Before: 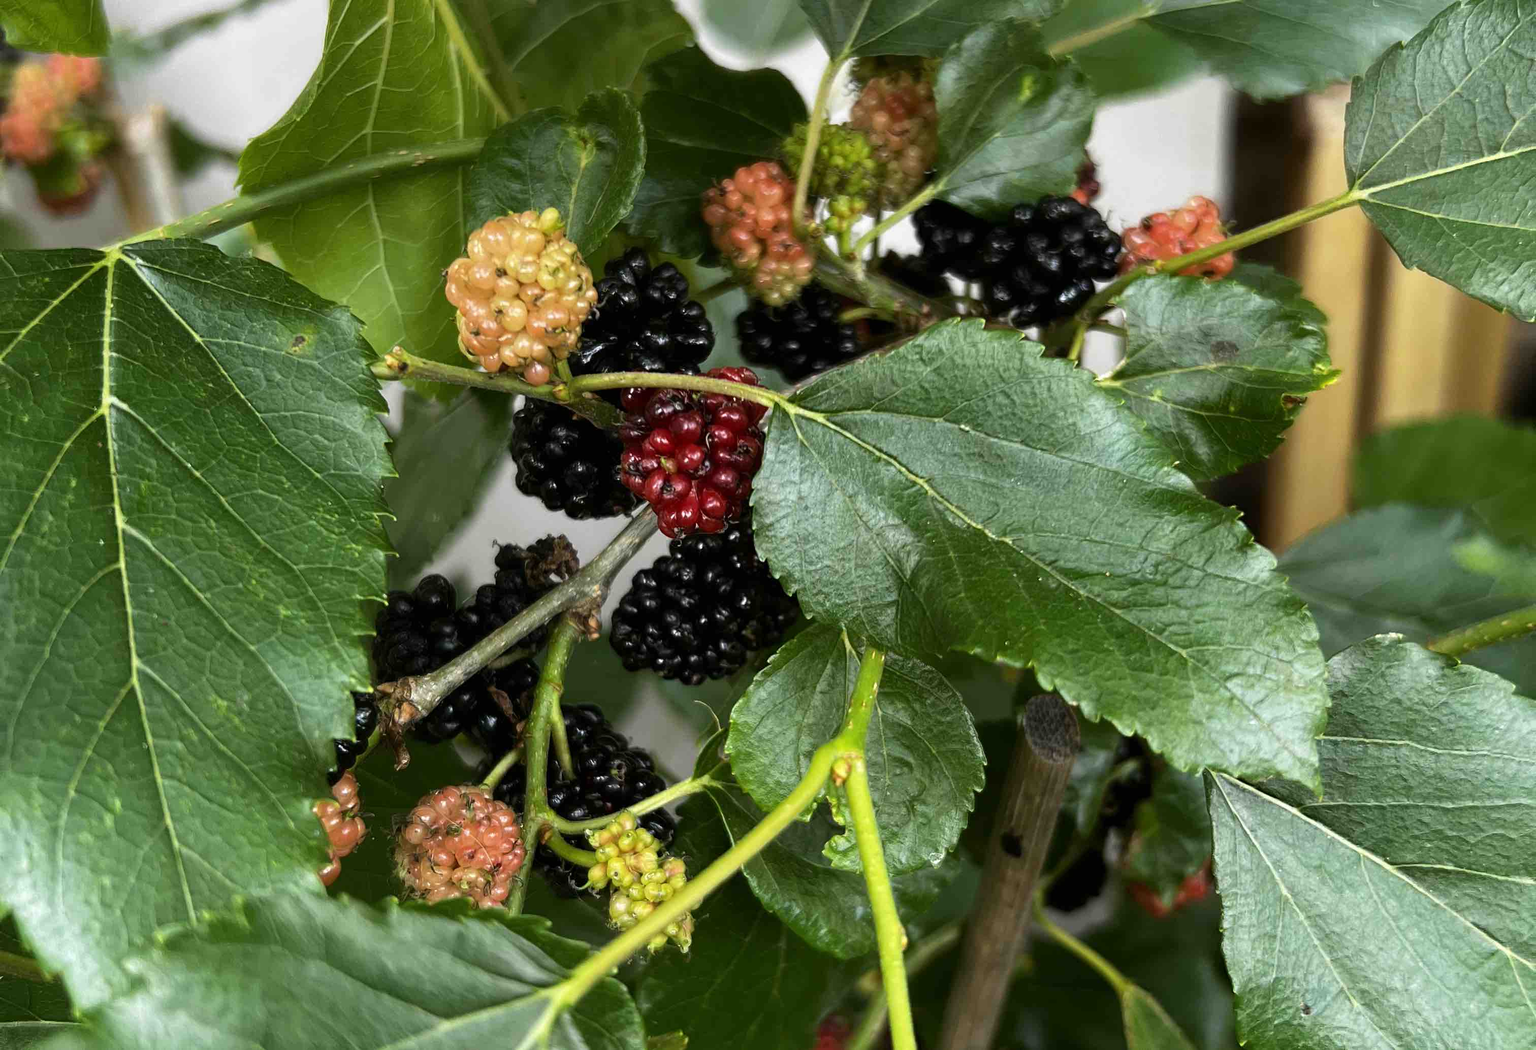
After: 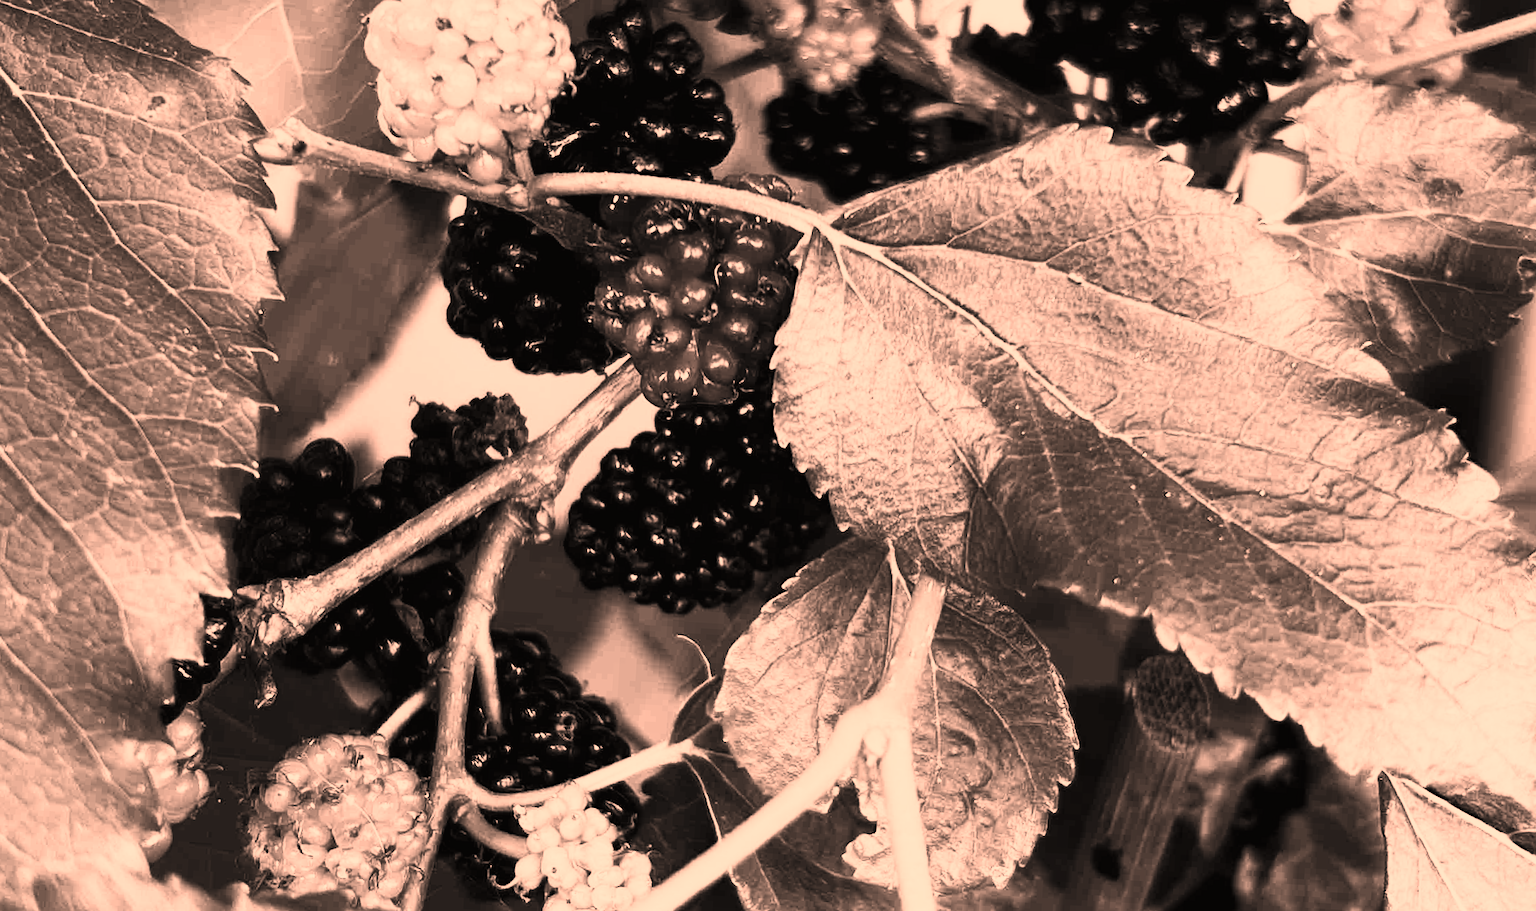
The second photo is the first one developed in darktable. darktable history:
color correction: highlights a* 39.26, highlights b* 39.95, saturation 0.69
filmic rgb: black relative exposure -7.65 EV, white relative exposure 4.56 EV, hardness 3.61, color science v4 (2020)
crop and rotate: angle -3.37°, left 9.776%, top 20.607%, right 12.355%, bottom 11.798%
contrast brightness saturation: contrast 0.538, brightness 0.485, saturation -0.981
